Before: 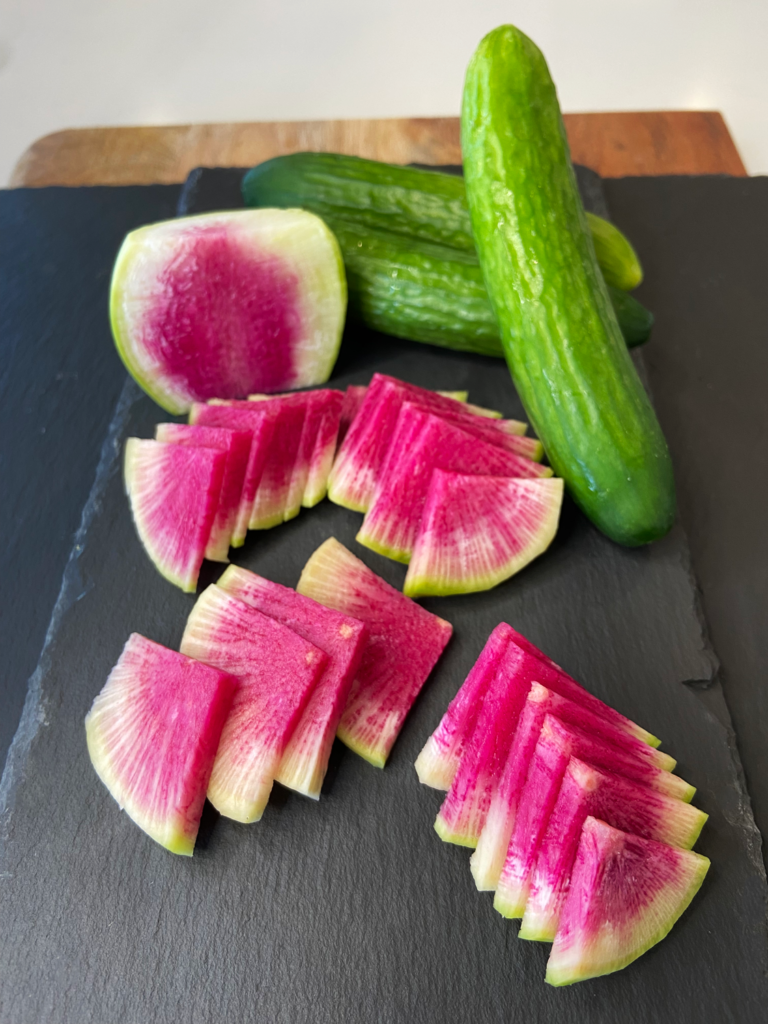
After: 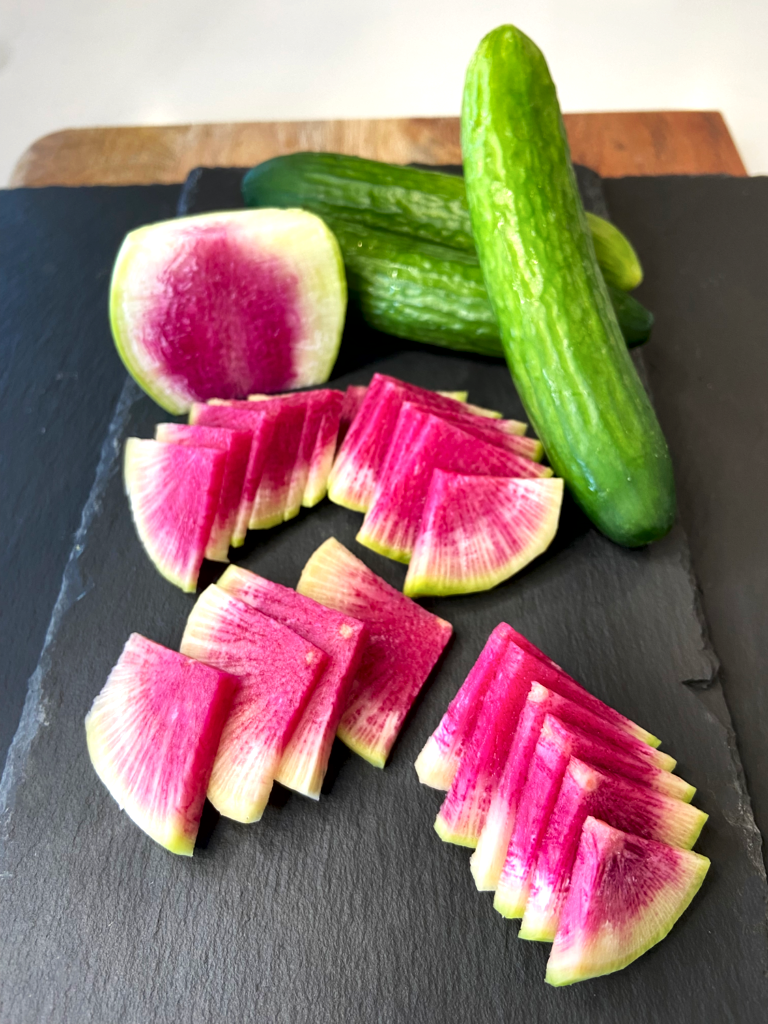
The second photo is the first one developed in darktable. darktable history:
local contrast: mode bilateral grid, contrast 26, coarseness 60, detail 151%, midtone range 0.2
exposure: exposure 0.296 EV, compensate highlight preservation false
